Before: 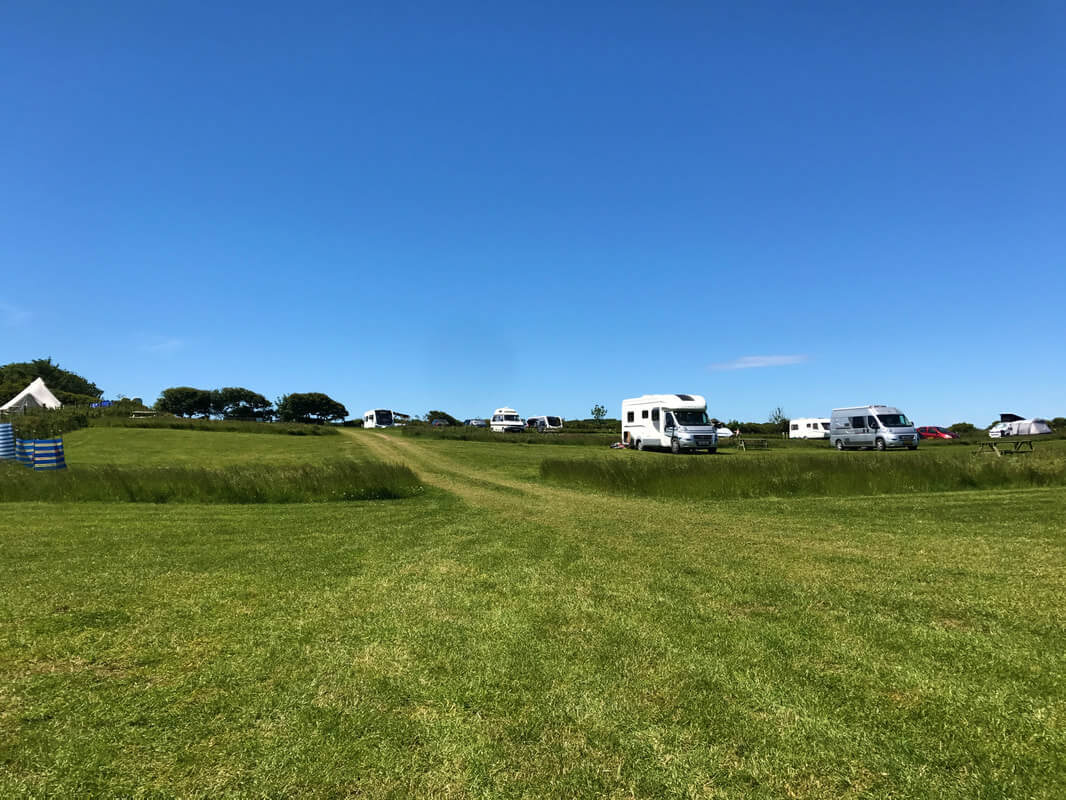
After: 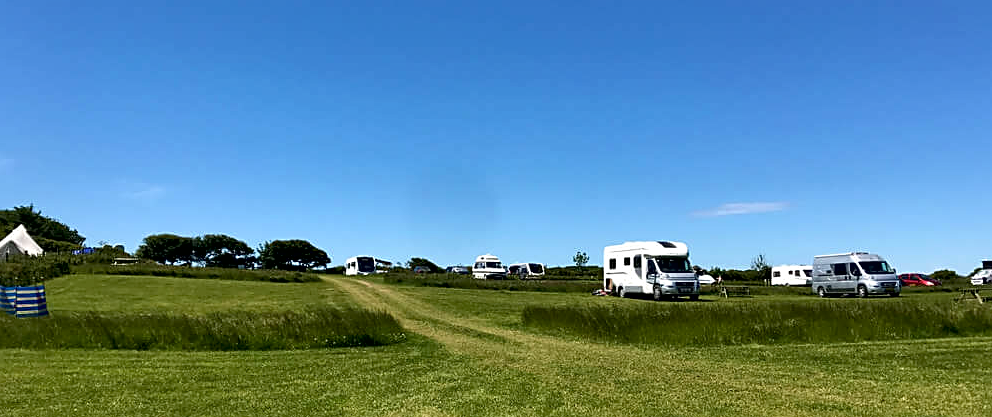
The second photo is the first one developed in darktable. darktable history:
local contrast: mode bilateral grid, contrast 20, coarseness 50, detail 132%, midtone range 0.2
exposure: black level correction 0.007, compensate highlight preservation false
sharpen: on, module defaults
crop: left 1.744%, top 19.225%, right 5.069%, bottom 28.357%
